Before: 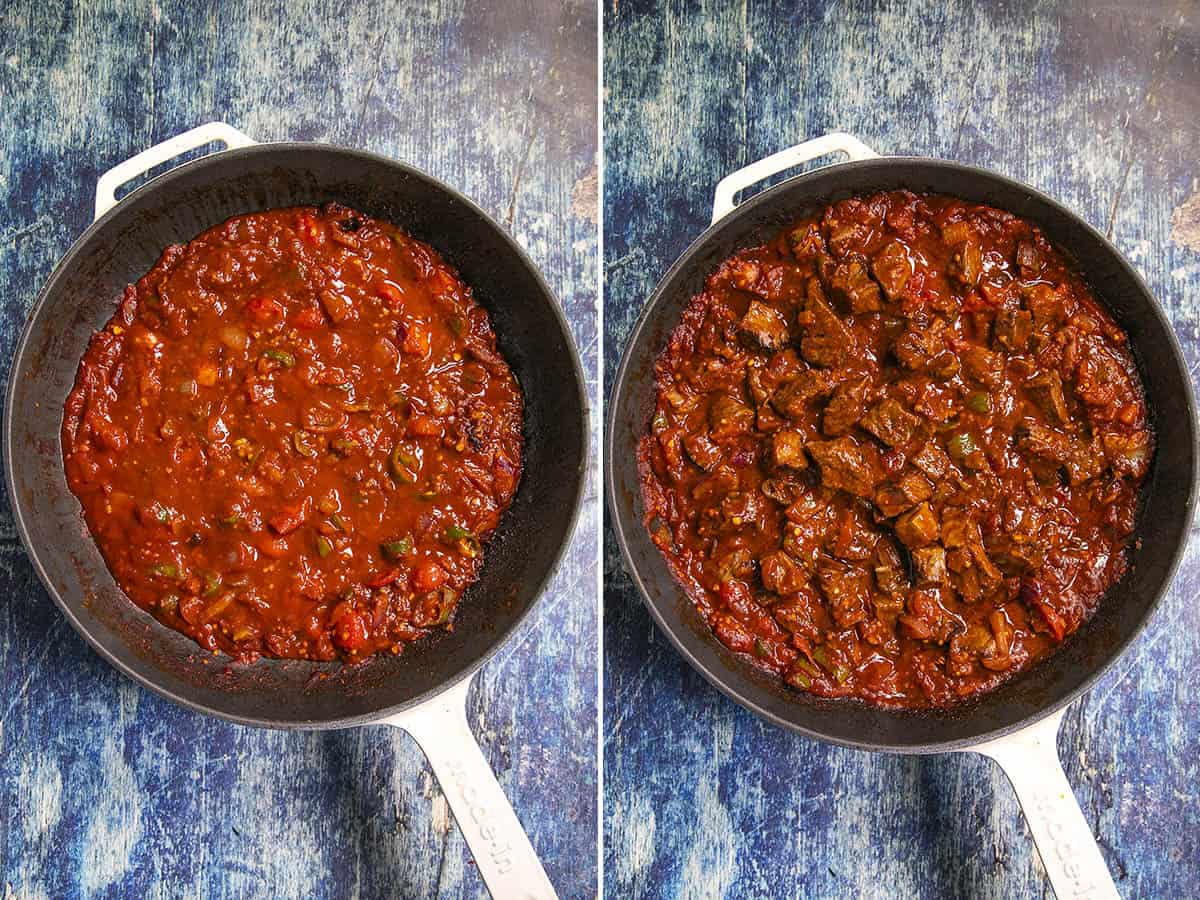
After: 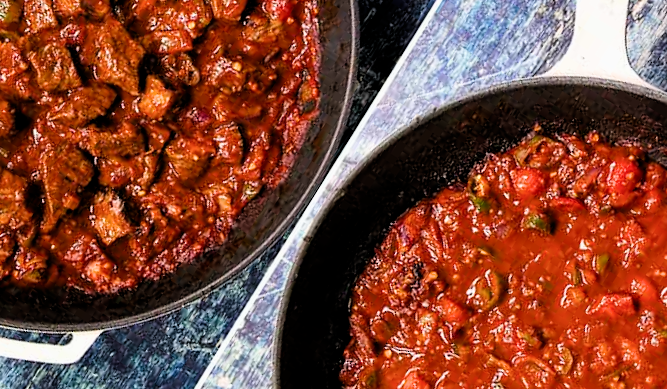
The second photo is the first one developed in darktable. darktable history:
crop and rotate: angle 148.05°, left 9.148%, top 15.647%, right 4.386%, bottom 17.153%
filmic rgb: middle gray luminance 8.74%, black relative exposure -6.23 EV, white relative exposure 2.71 EV, target black luminance 0%, hardness 4.78, latitude 73.55%, contrast 1.34, shadows ↔ highlights balance 9.7%
